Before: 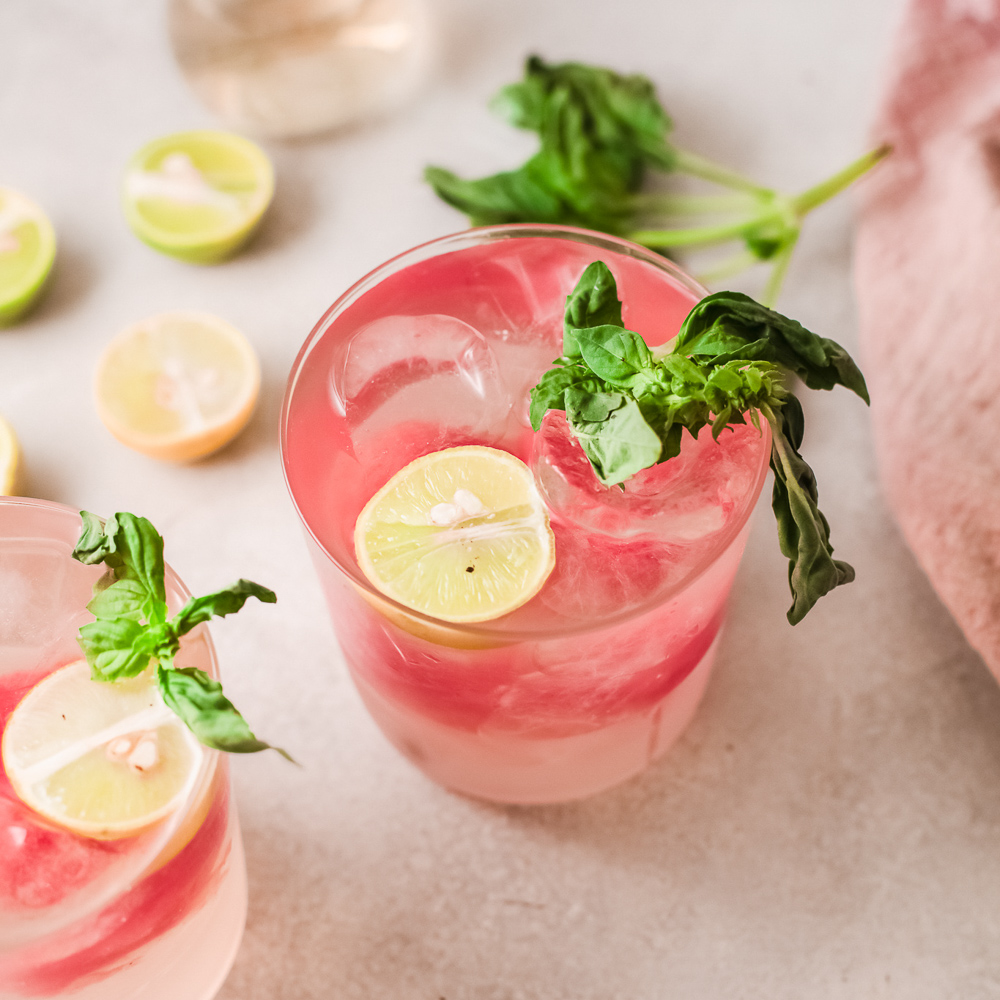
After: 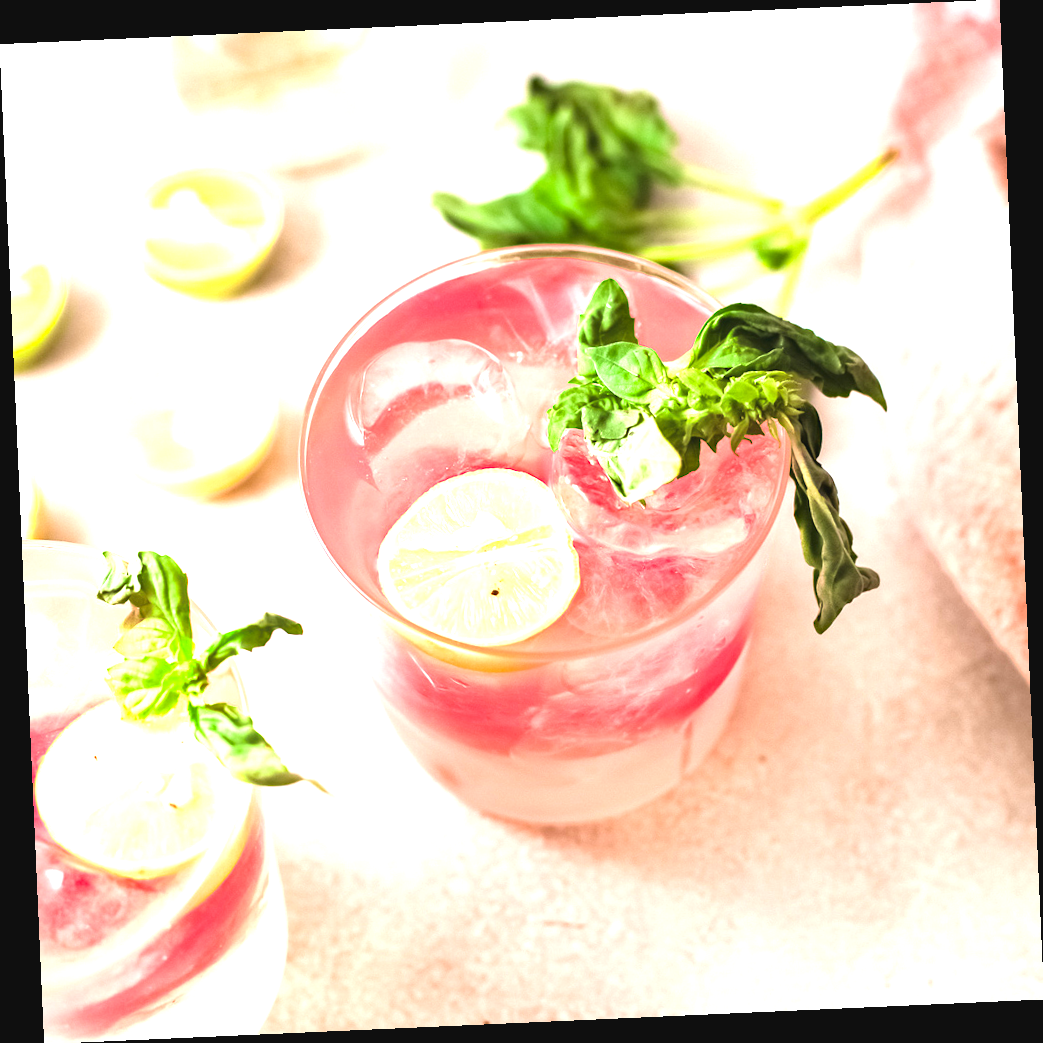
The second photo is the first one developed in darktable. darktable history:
exposure: black level correction -0.002, exposure 1.35 EV, compensate highlight preservation false
rotate and perspective: rotation -2.56°, automatic cropping off
haze removal: compatibility mode true, adaptive false
